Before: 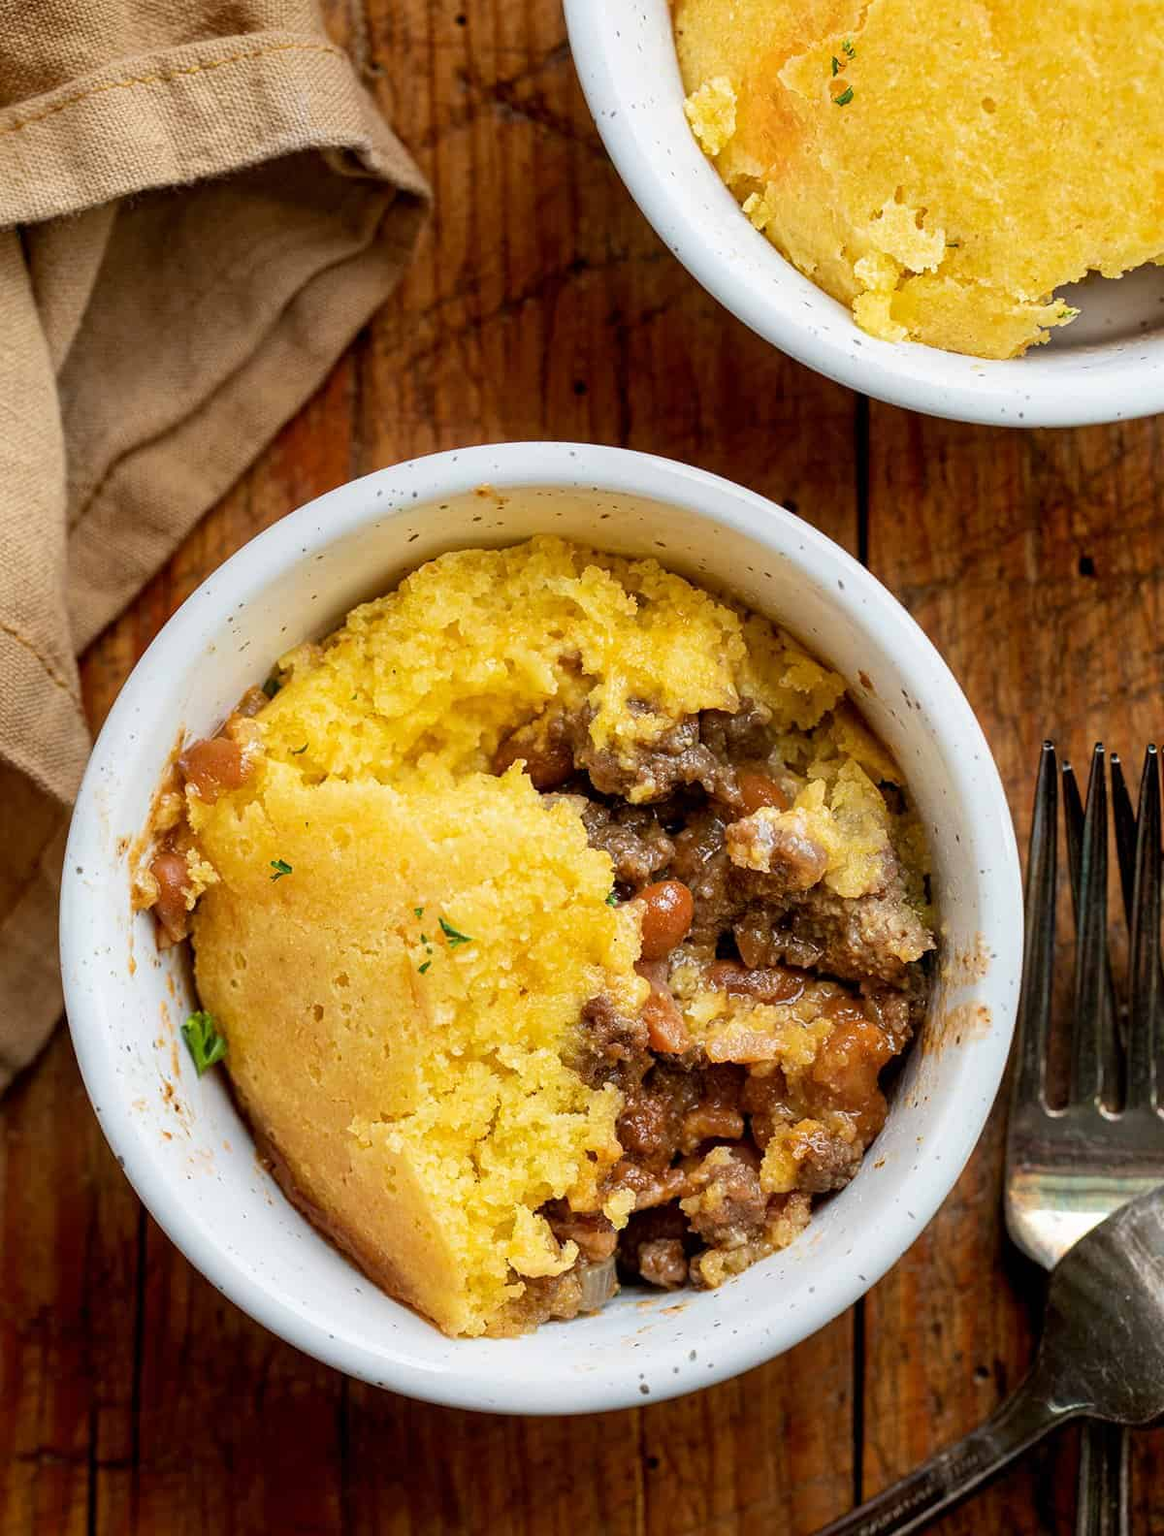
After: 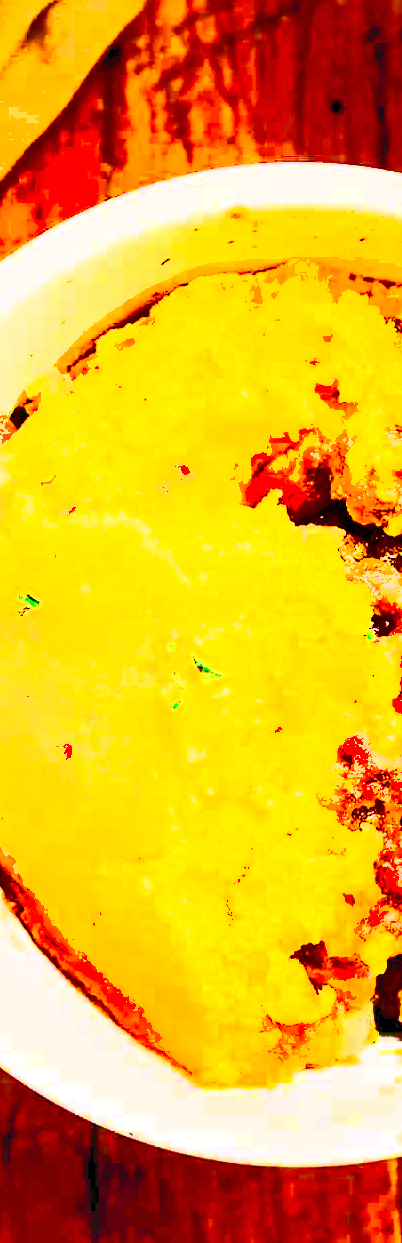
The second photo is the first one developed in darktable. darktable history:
crop and rotate: left 21.77%, top 18.528%, right 44.676%, bottom 2.997%
shadows and highlights: white point adjustment 0.05, highlights color adjustment 55.9%, soften with gaussian
contrast brightness saturation: contrast 1, brightness 1, saturation 1
color balance rgb: shadows lift › chroma 2%, shadows lift › hue 185.64°, power › luminance 1.48%, highlights gain › chroma 3%, highlights gain › hue 54.51°, global offset › luminance -0.4%, perceptual saturation grading › highlights -18.47%, perceptual saturation grading › mid-tones 6.62%, perceptual saturation grading › shadows 28.22%, perceptual brilliance grading › highlights 15.68%, perceptual brilliance grading › shadows -14.29%, global vibrance 25.96%, contrast 6.45%
local contrast: mode bilateral grid, contrast 20, coarseness 50, detail 120%, midtone range 0.2
exposure: black level correction 0, exposure 2 EV, compensate highlight preservation false
graduated density: on, module defaults
